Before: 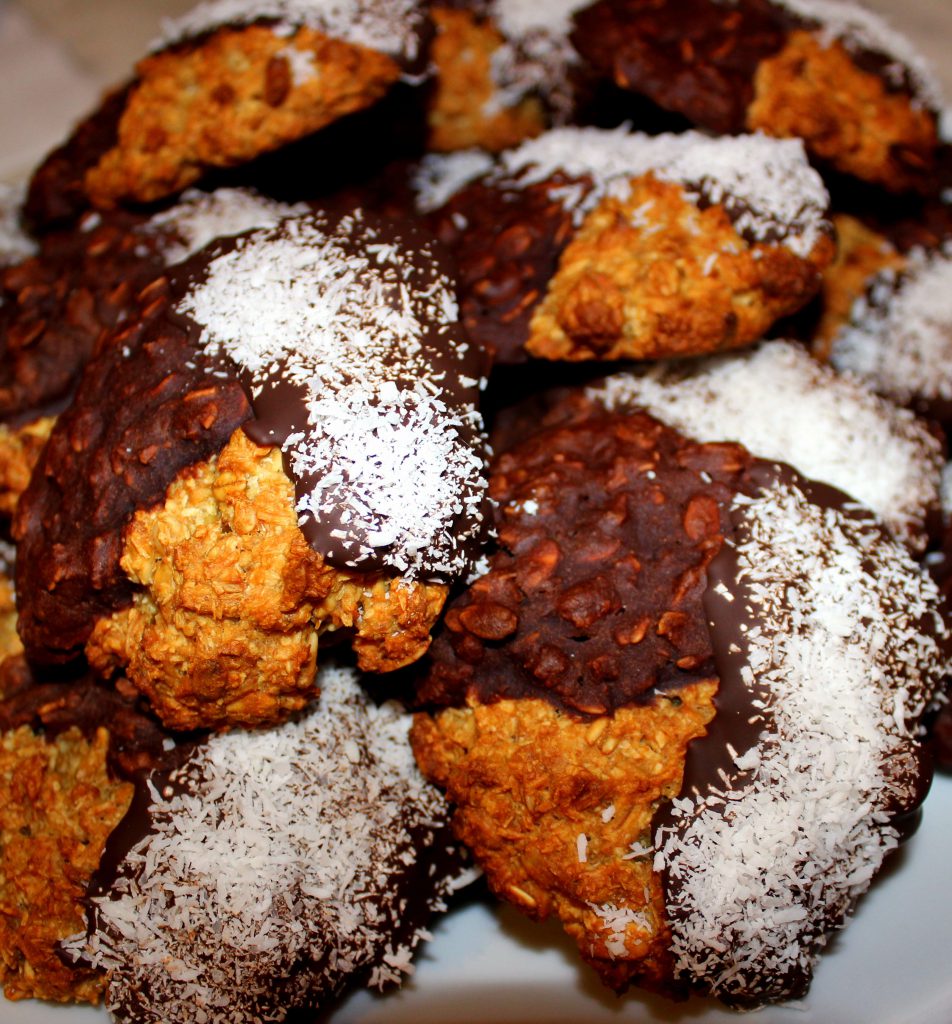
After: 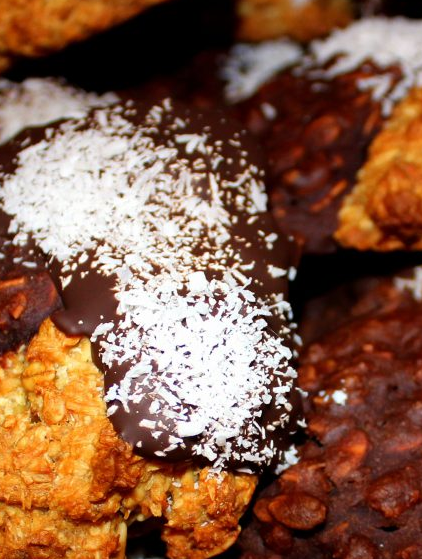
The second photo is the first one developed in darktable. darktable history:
crop: left 20.14%, top 10.822%, right 35.44%, bottom 34.581%
